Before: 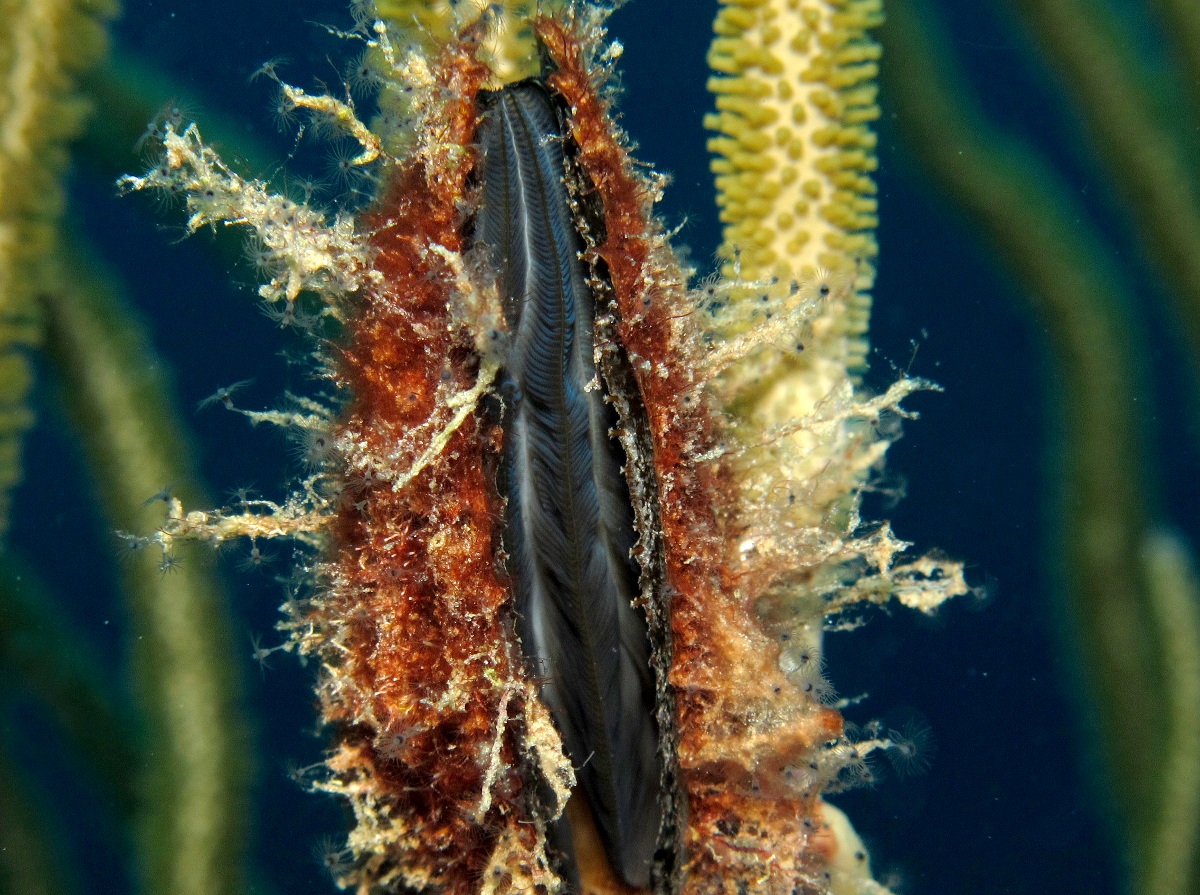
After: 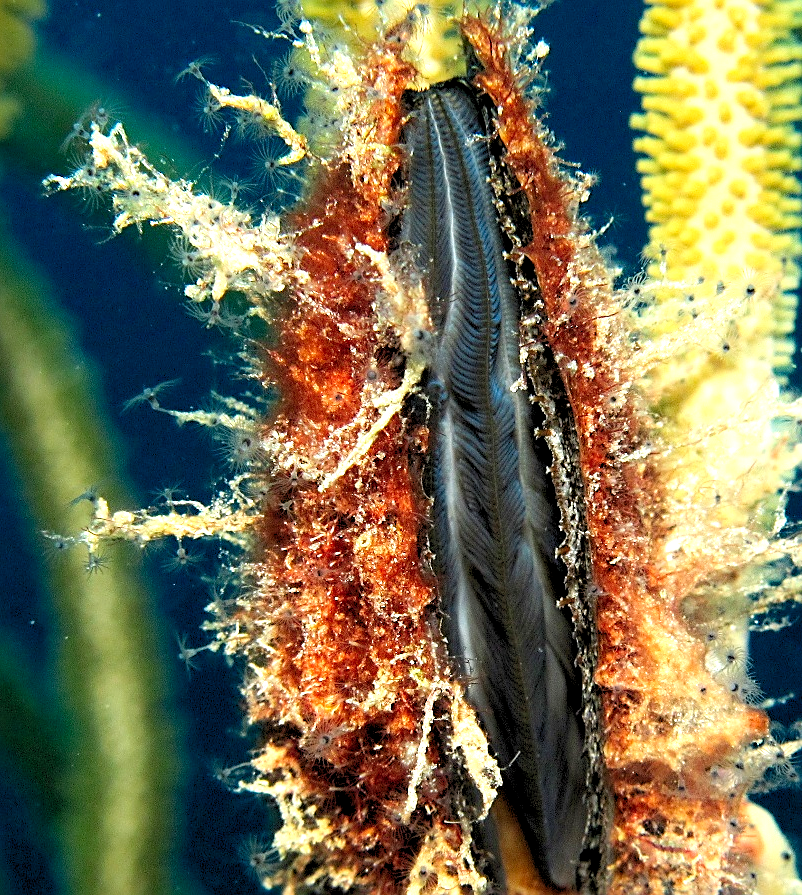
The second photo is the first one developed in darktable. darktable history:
crop and rotate: left 6.221%, right 26.891%
sharpen: on, module defaults
levels: levels [0.044, 0.416, 0.908]
tone equalizer: -8 EV 0.001 EV, -7 EV -0.003 EV, -6 EV 0.004 EV, -5 EV -0.054 EV, -4 EV -0.155 EV, -3 EV -0.166 EV, -2 EV 0.235 EV, -1 EV 0.701 EV, +0 EV 0.512 EV
